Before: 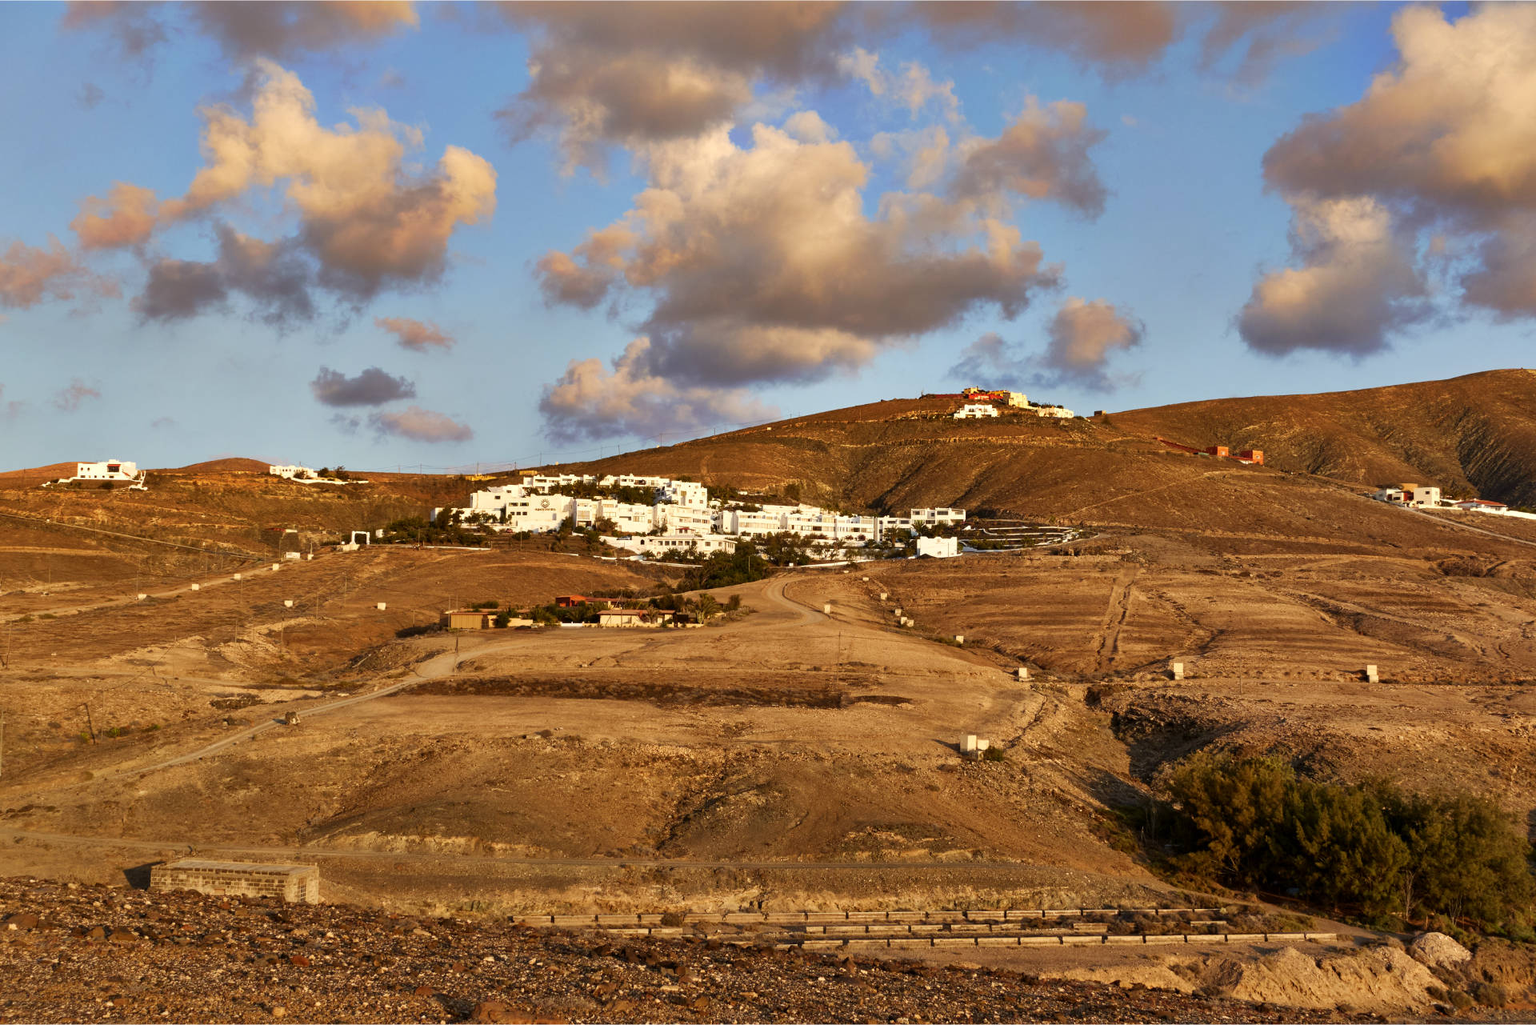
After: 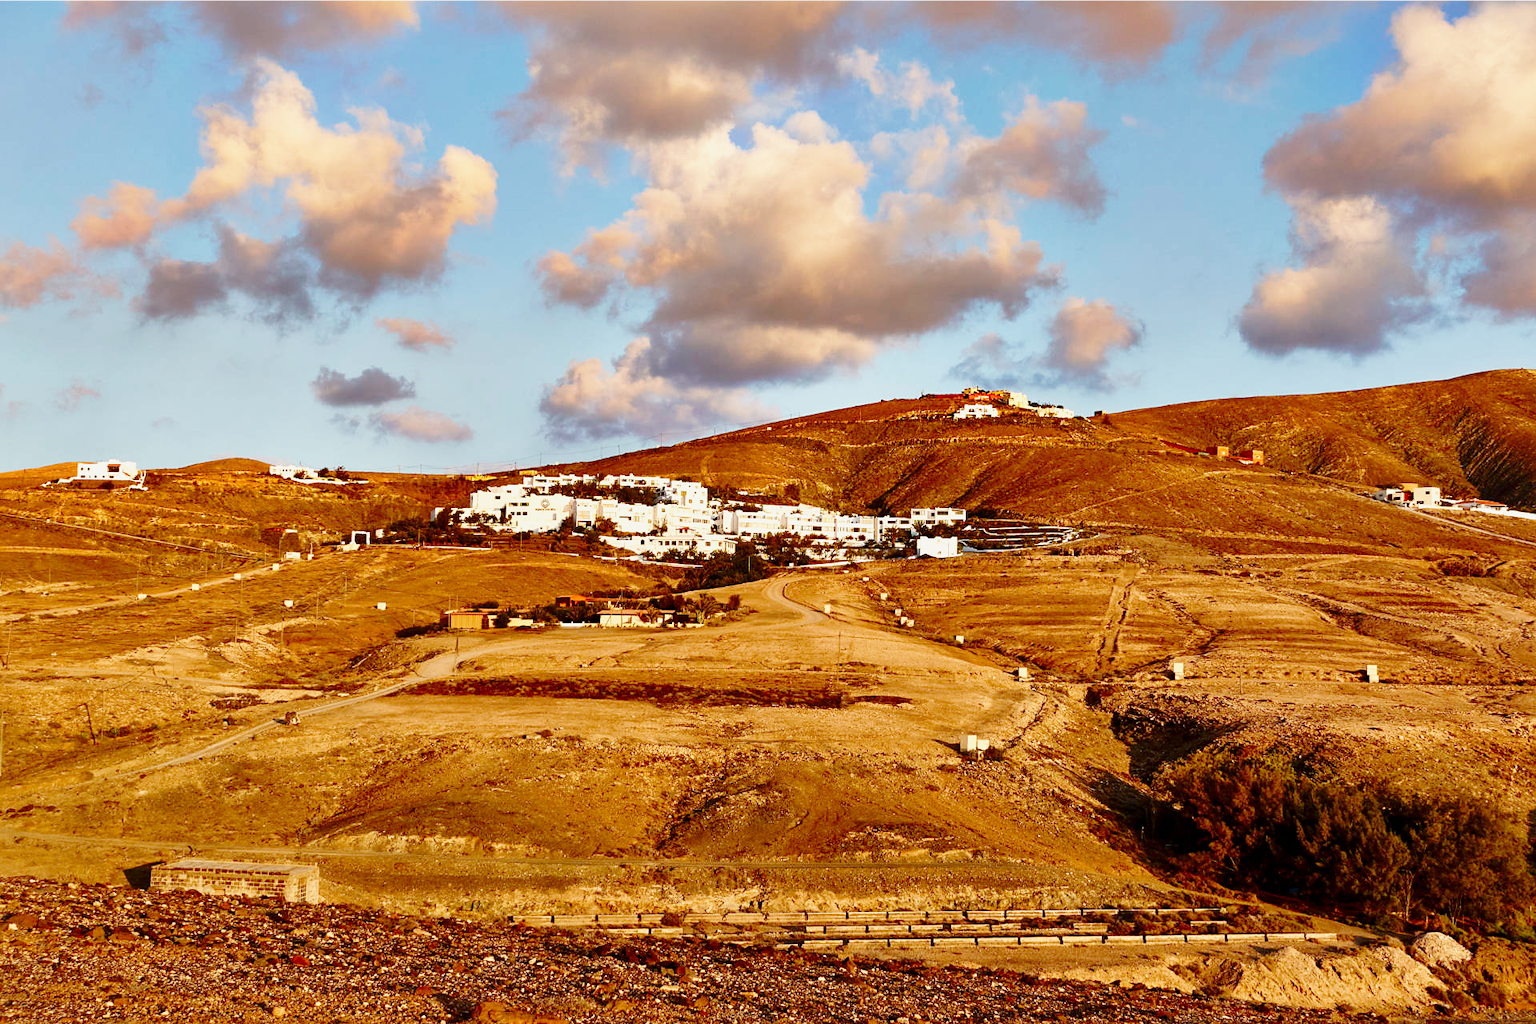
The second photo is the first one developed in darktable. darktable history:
base curve: curves: ch0 [(0, 0) (0.025, 0.046) (0.112, 0.277) (0.467, 0.74) (0.814, 0.929) (1, 0.942)], preserve colors none
contrast brightness saturation: brightness -0.212, saturation 0.082
sharpen: radius 1.605, amount 0.374, threshold 1.601
